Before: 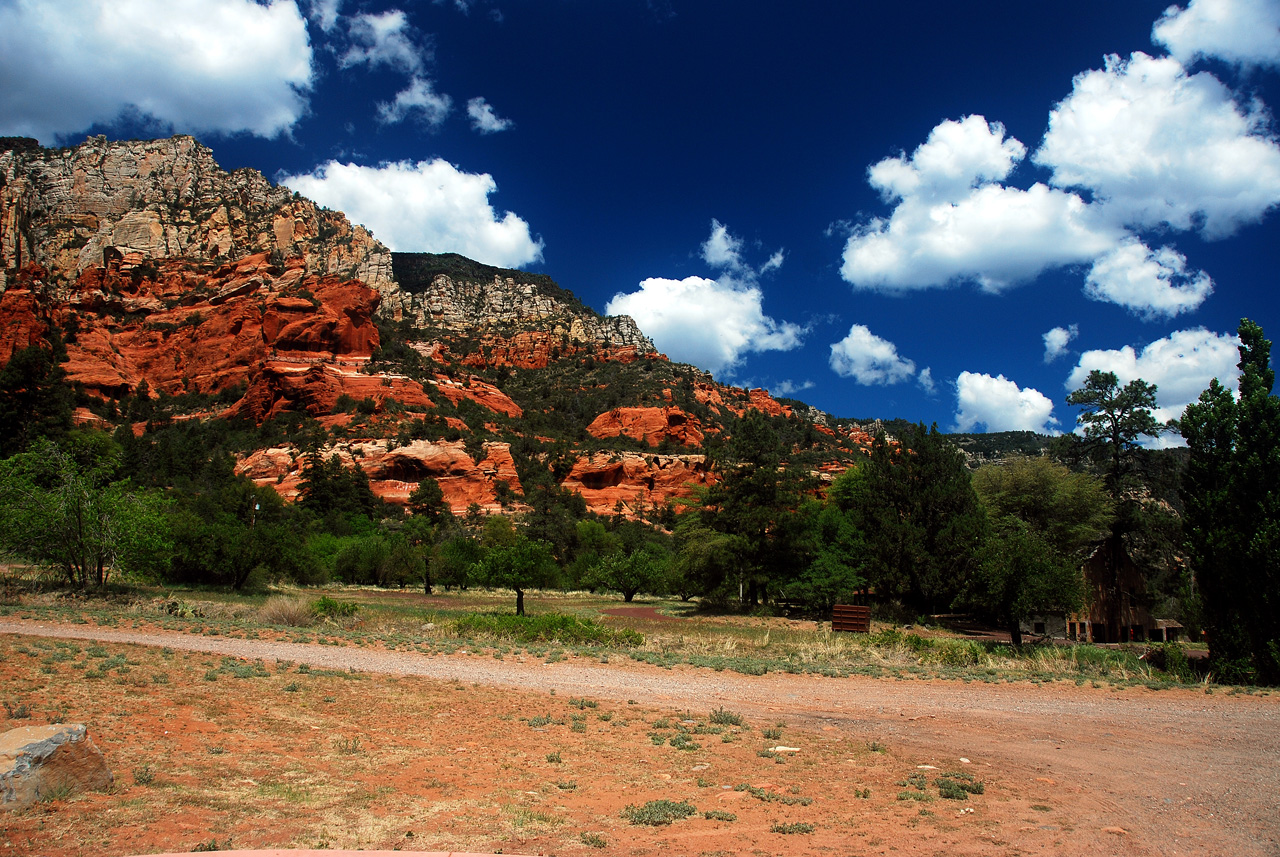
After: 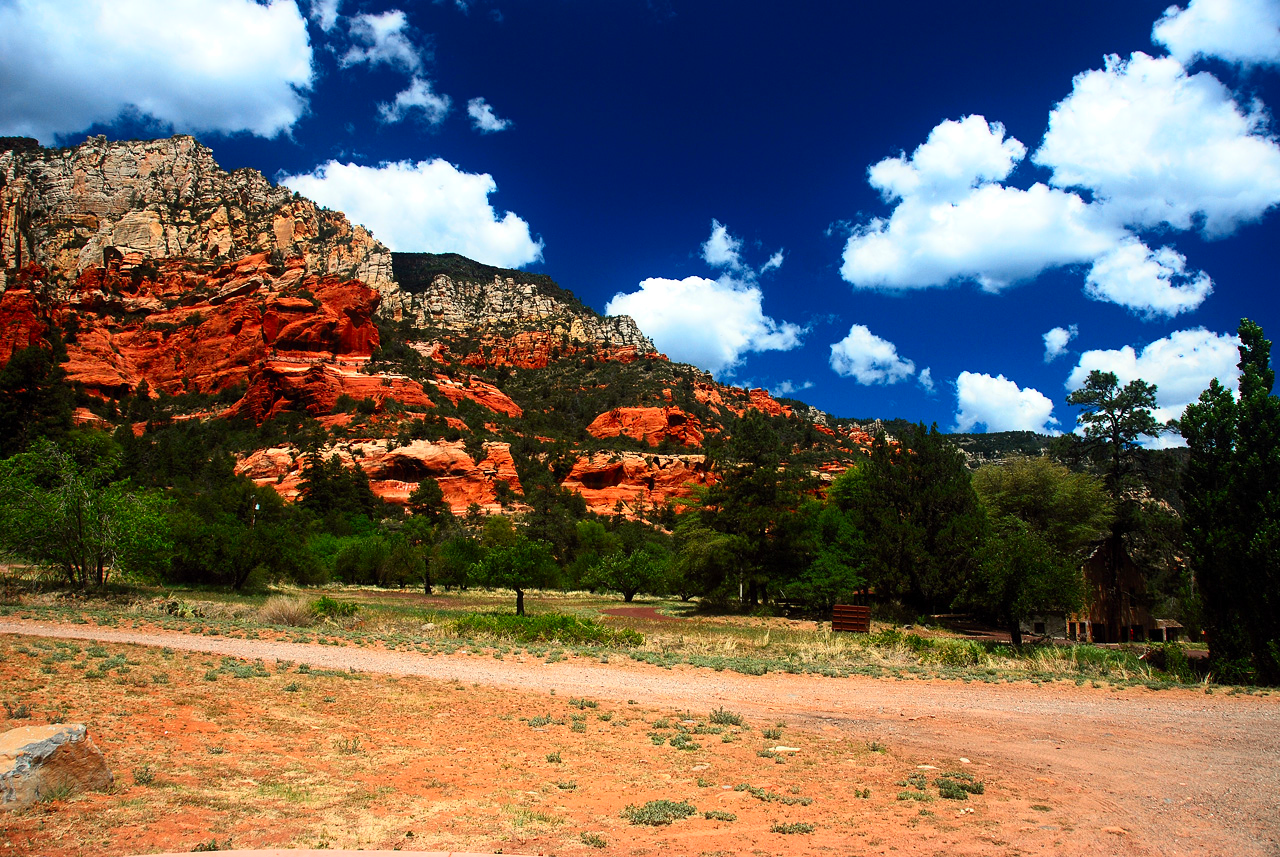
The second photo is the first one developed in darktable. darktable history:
contrast brightness saturation: contrast 0.234, brightness 0.113, saturation 0.293
